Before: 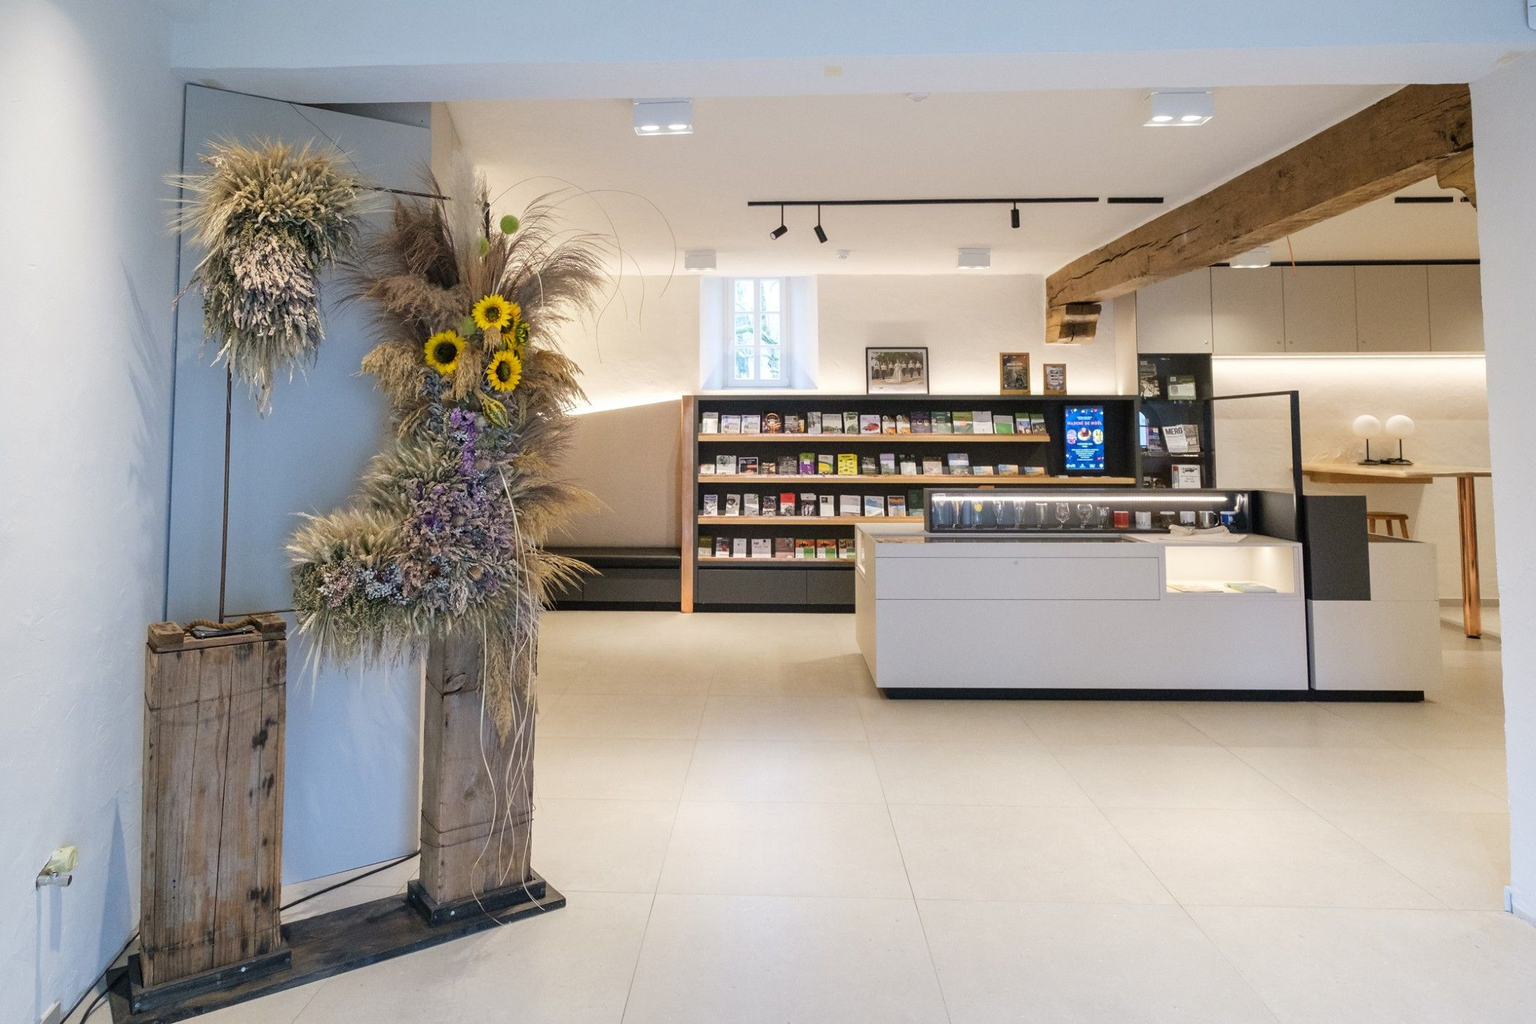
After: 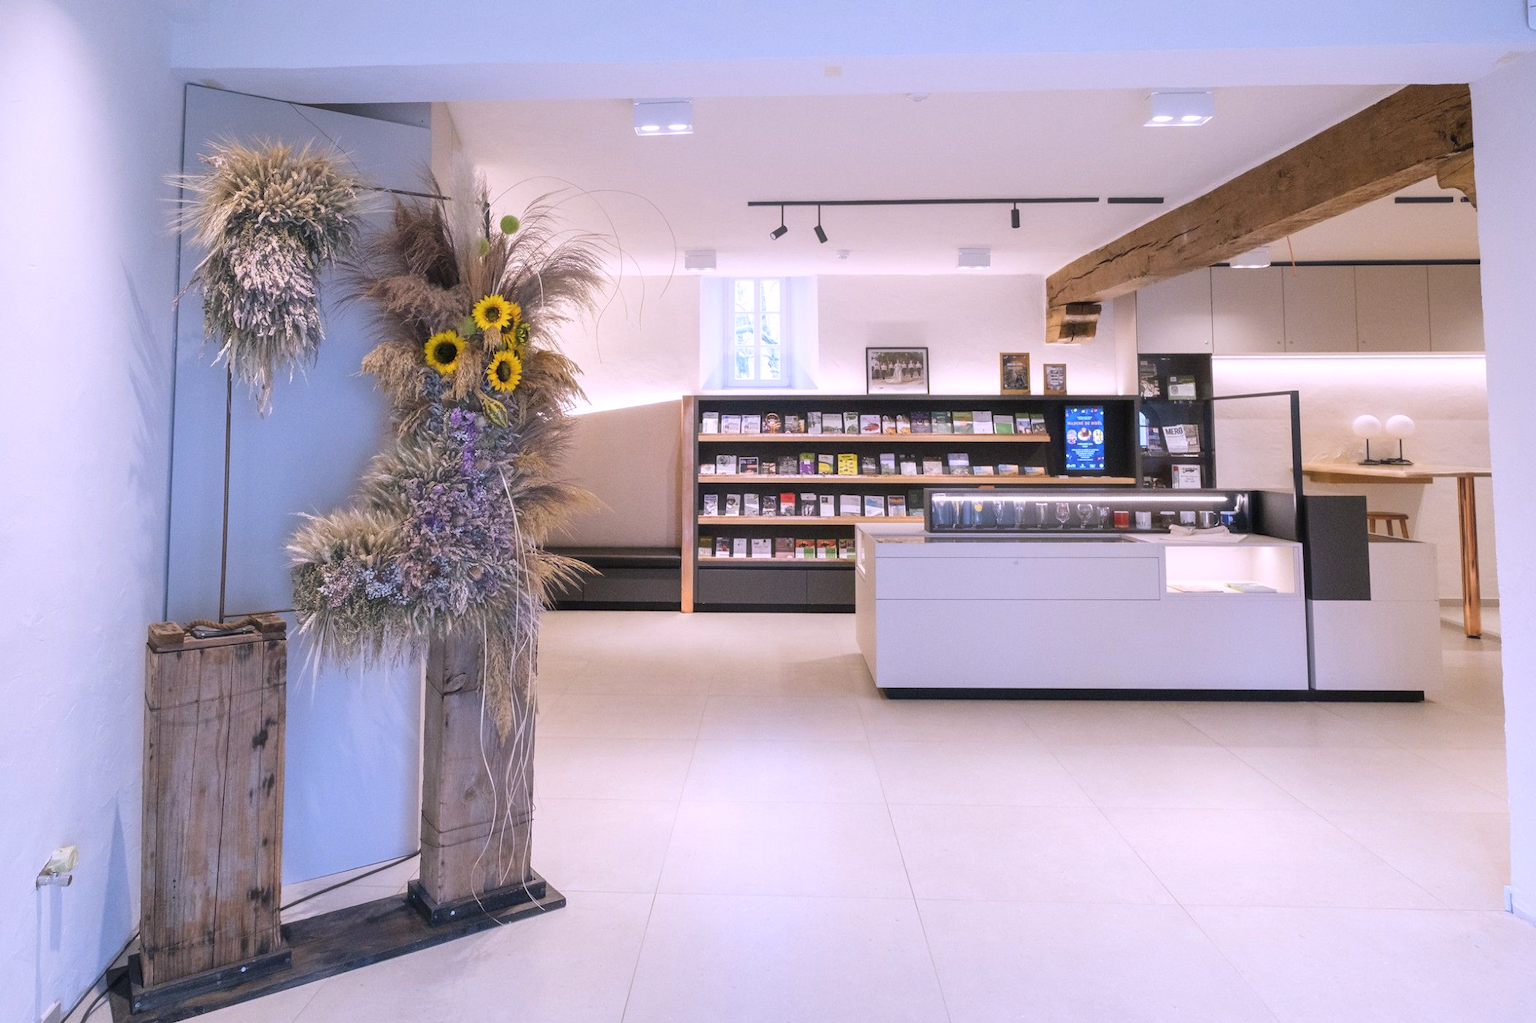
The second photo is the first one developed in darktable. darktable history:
white balance: red 1.042, blue 1.17
haze removal: strength -0.1, adaptive false
